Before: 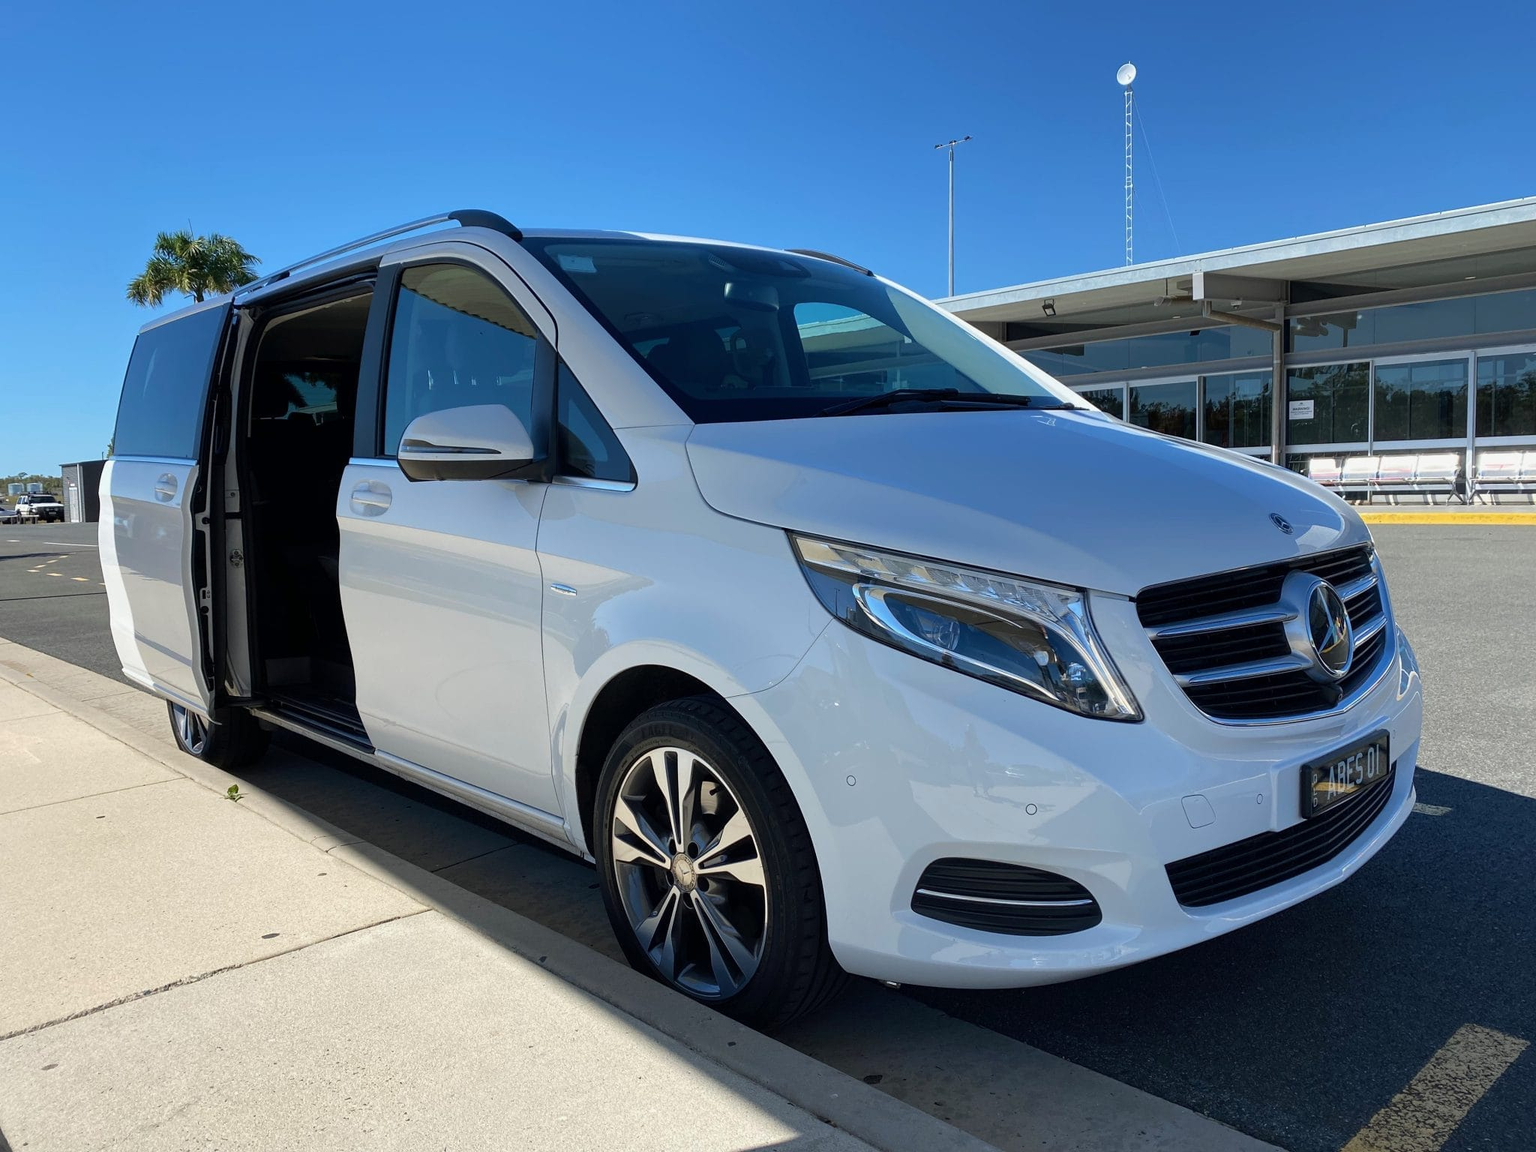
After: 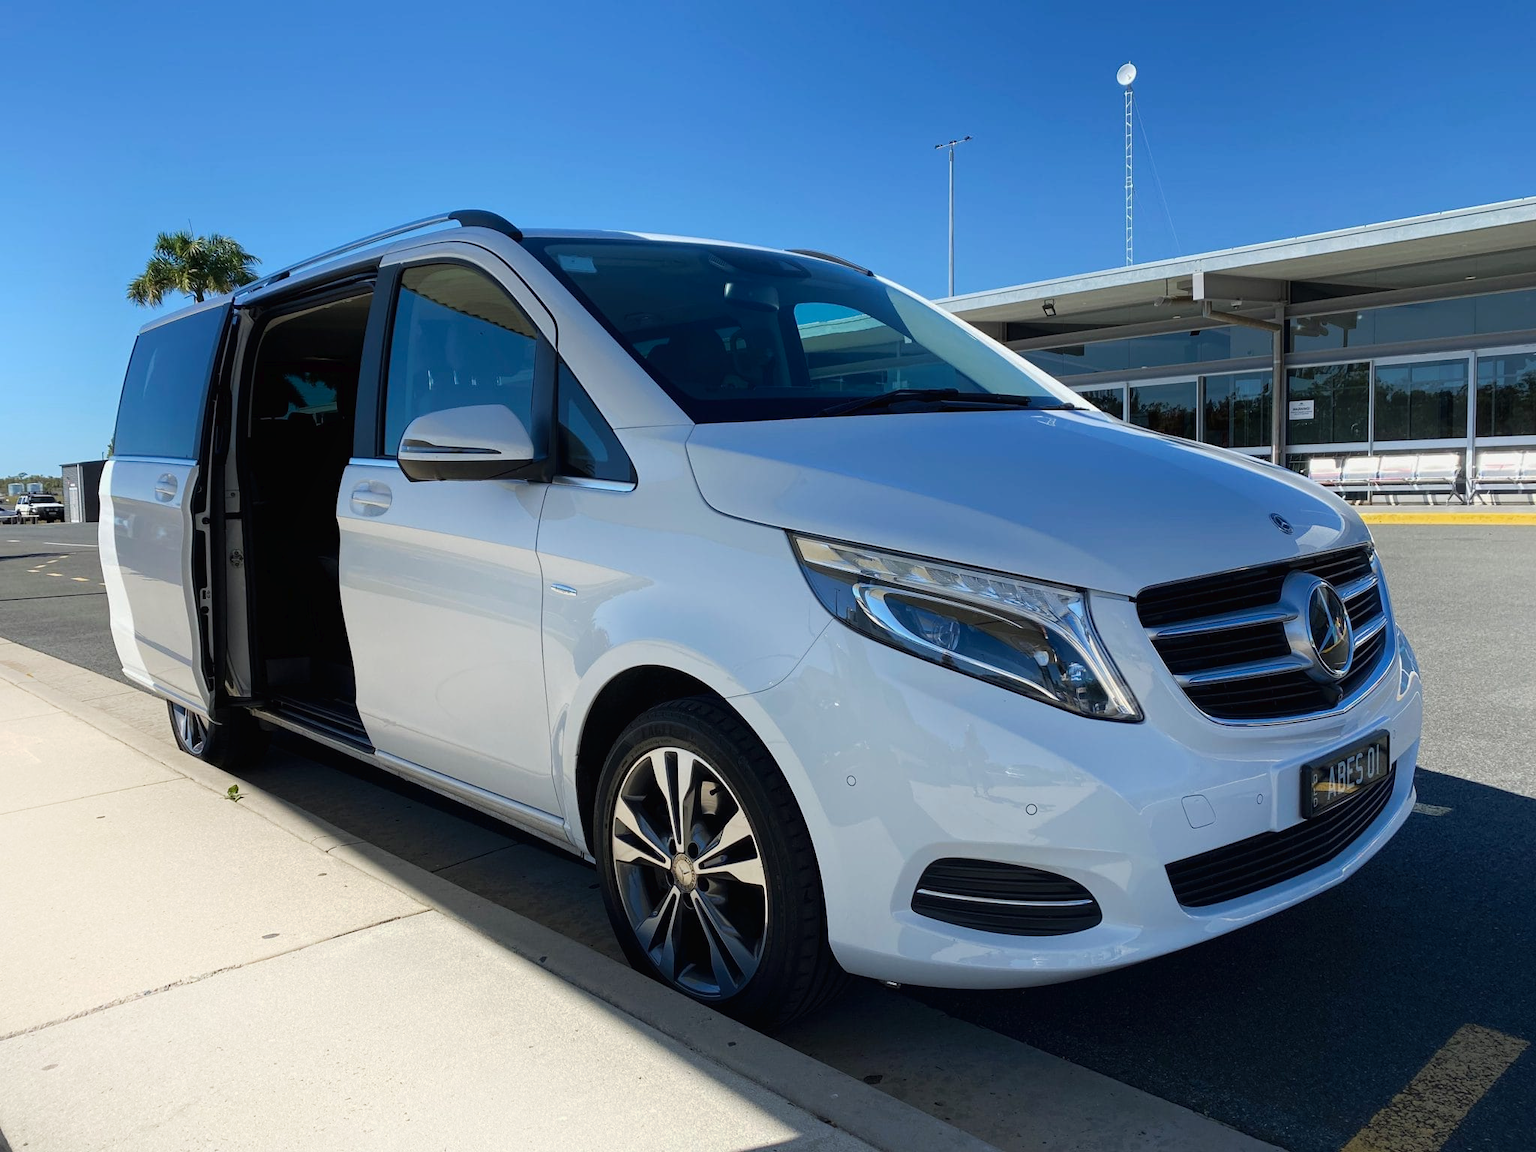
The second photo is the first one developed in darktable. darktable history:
tone curve: curves: ch0 [(0, 0) (0.003, 0.014) (0.011, 0.014) (0.025, 0.022) (0.044, 0.041) (0.069, 0.063) (0.1, 0.086) (0.136, 0.118) (0.177, 0.161) (0.224, 0.211) (0.277, 0.262) (0.335, 0.323) (0.399, 0.384) (0.468, 0.459) (0.543, 0.54) (0.623, 0.624) (0.709, 0.711) (0.801, 0.796) (0.898, 0.879) (1, 1)], preserve colors none
shadows and highlights: shadows -40.15, highlights 62.88, soften with gaussian
